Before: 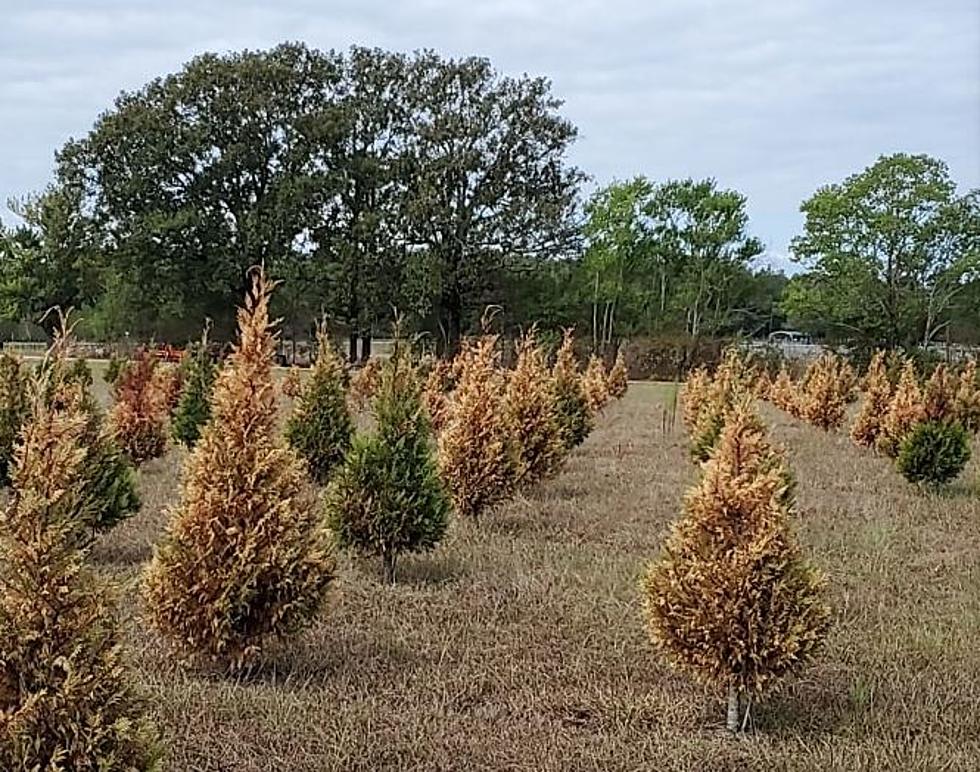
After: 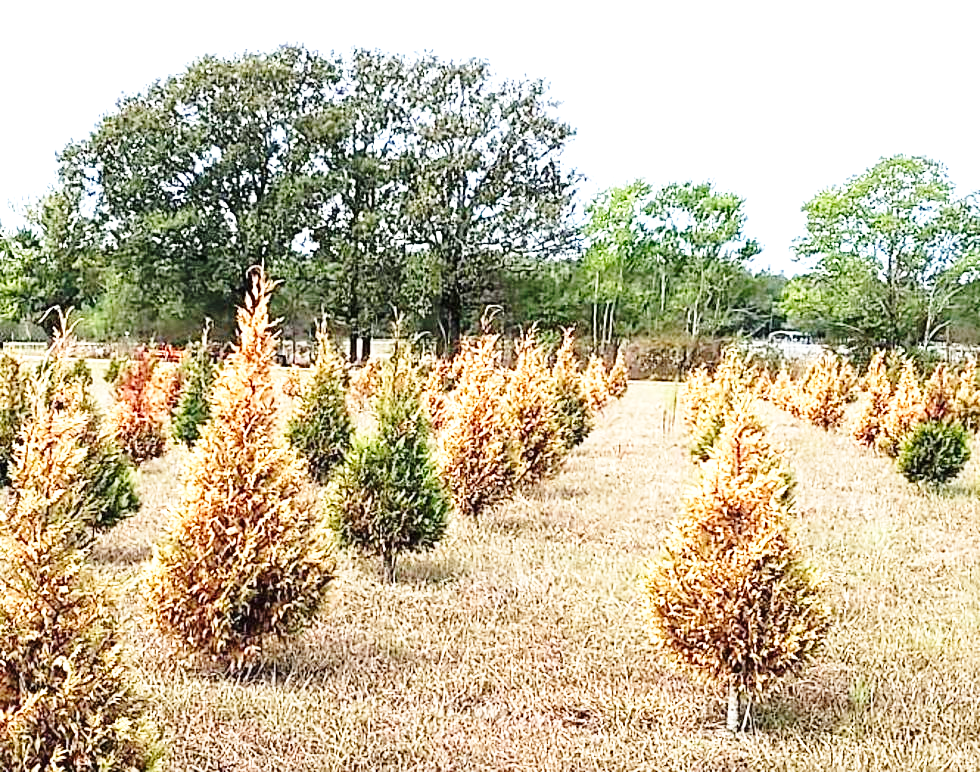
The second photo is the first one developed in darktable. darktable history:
base curve: curves: ch0 [(0, 0) (0.028, 0.03) (0.121, 0.232) (0.46, 0.748) (0.859, 0.968) (1, 1)], preserve colors none
exposure: black level correction 0, exposure 1.46 EV, compensate highlight preservation false
